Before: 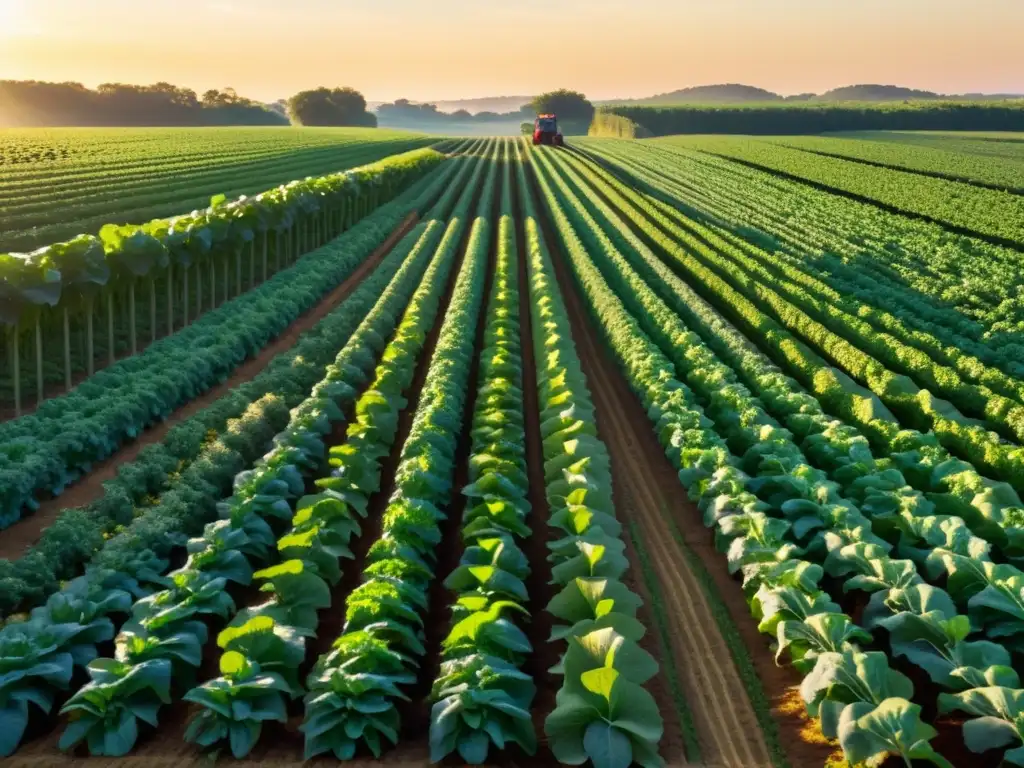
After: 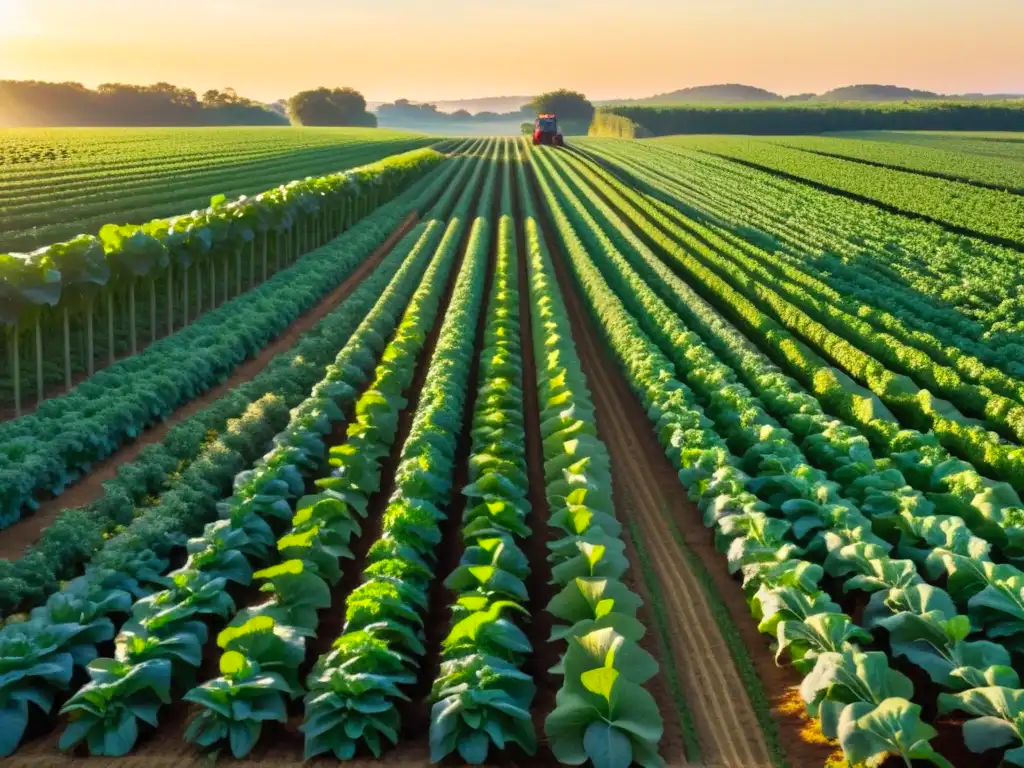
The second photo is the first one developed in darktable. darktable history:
contrast brightness saturation: contrast 0.033, brightness 0.057, saturation 0.127
